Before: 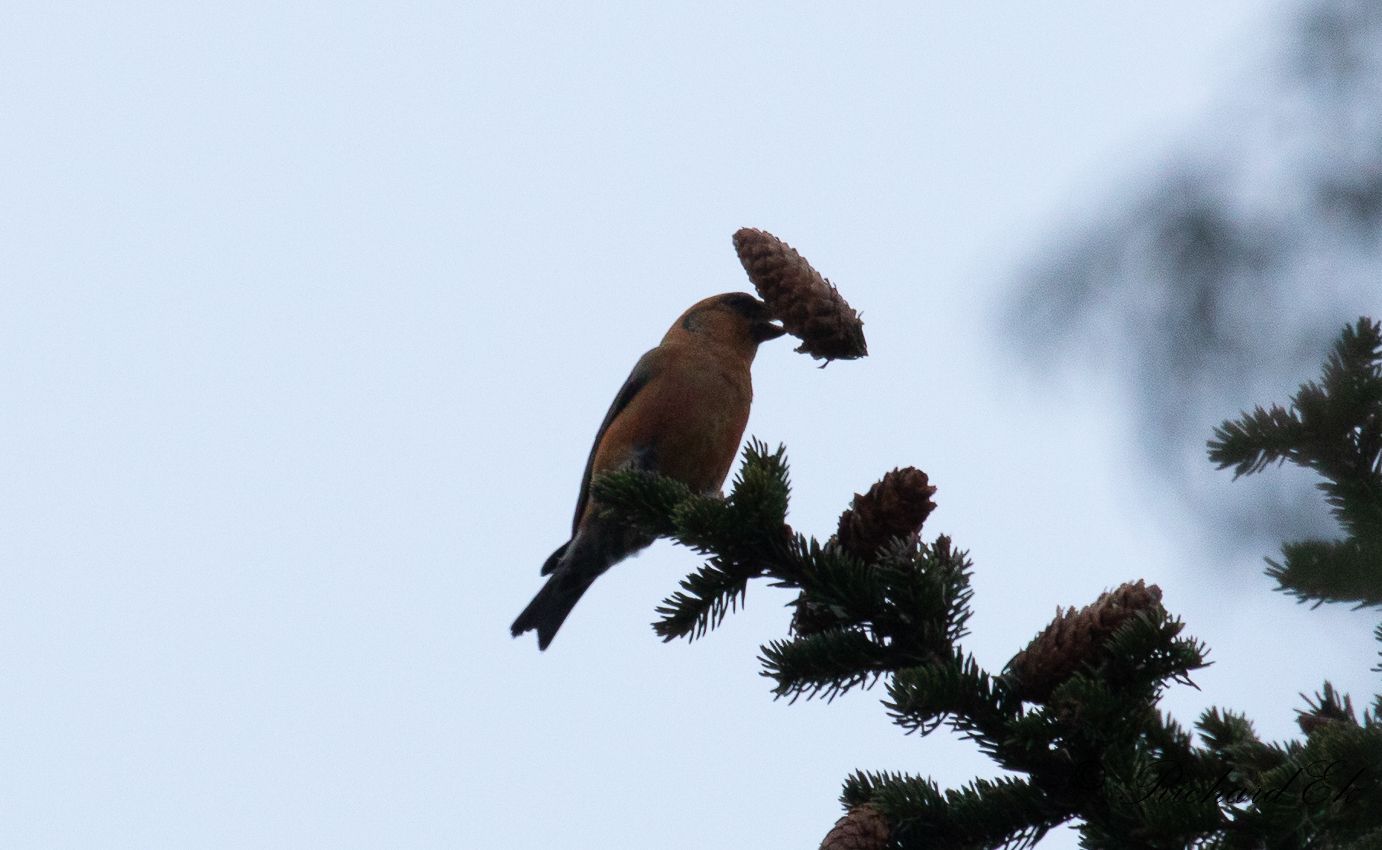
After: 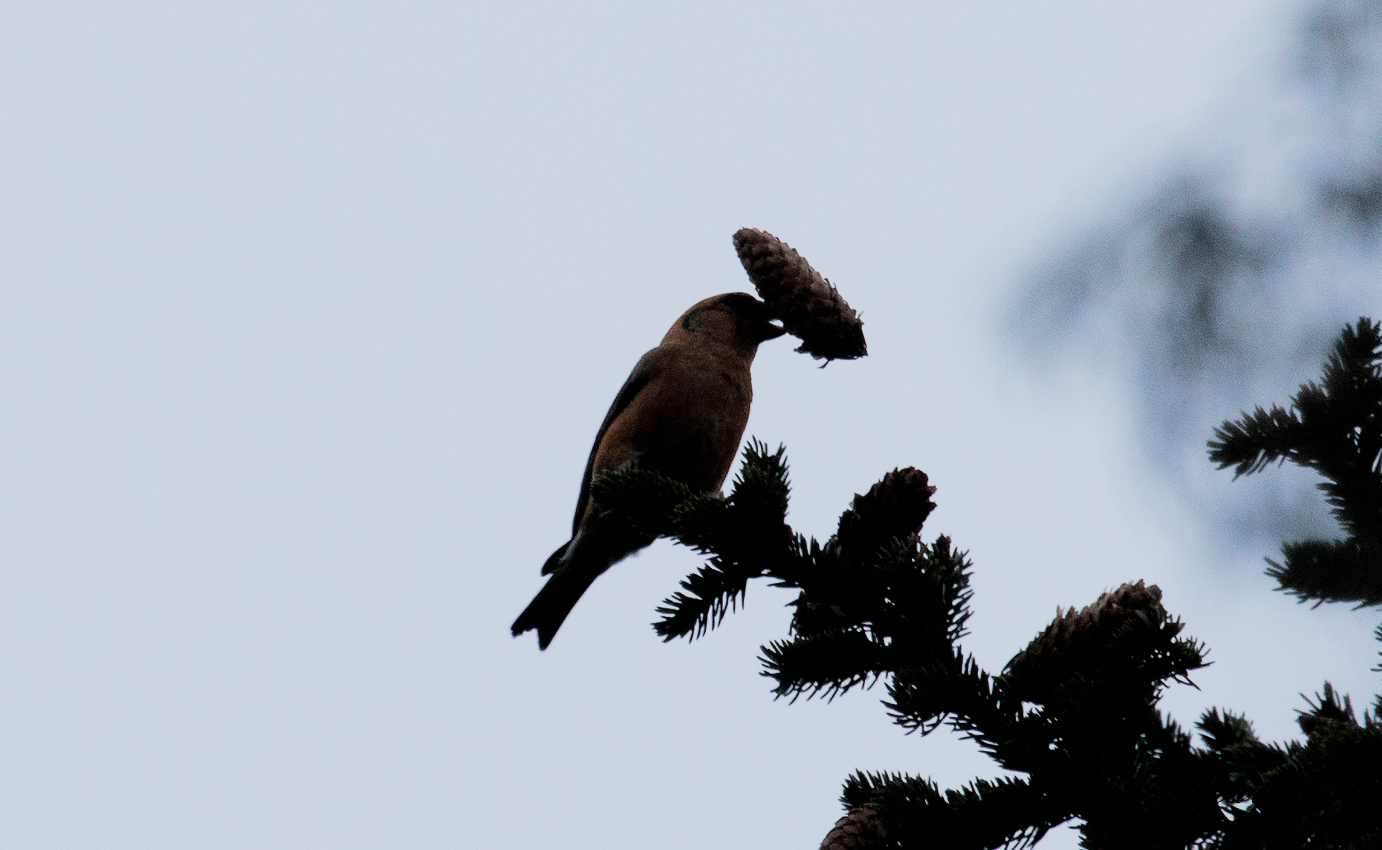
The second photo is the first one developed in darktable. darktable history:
filmic rgb: black relative exposure -5.12 EV, white relative exposure 3.97 EV, threshold 2.99 EV, hardness 2.91, contrast 1.3, enable highlight reconstruction true
